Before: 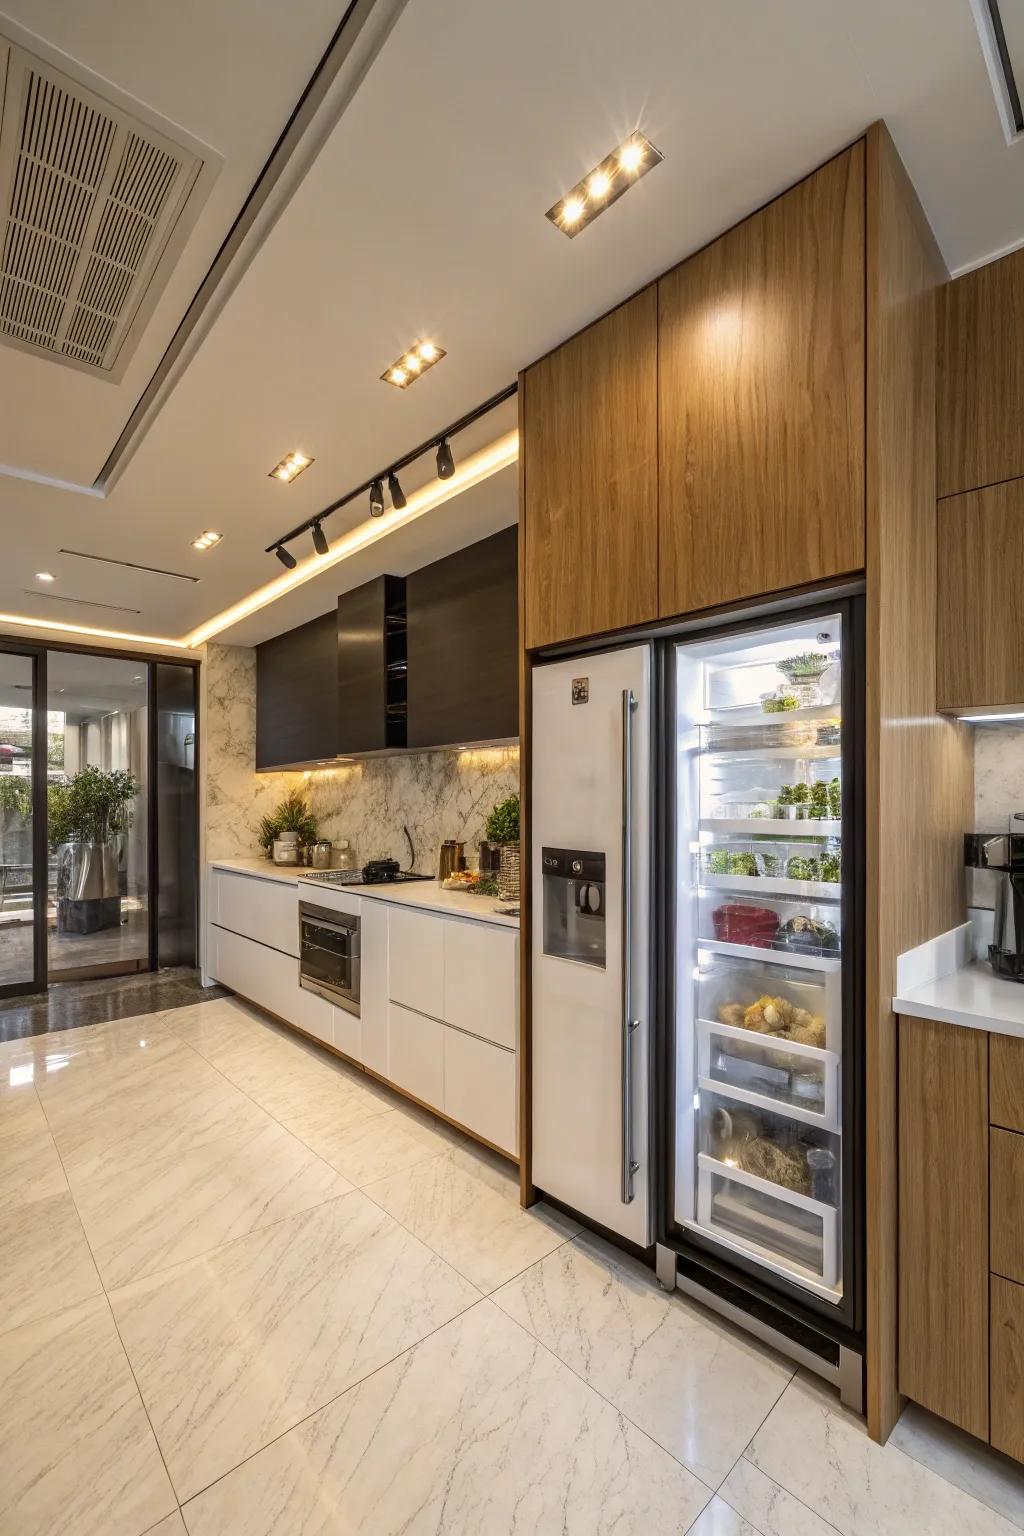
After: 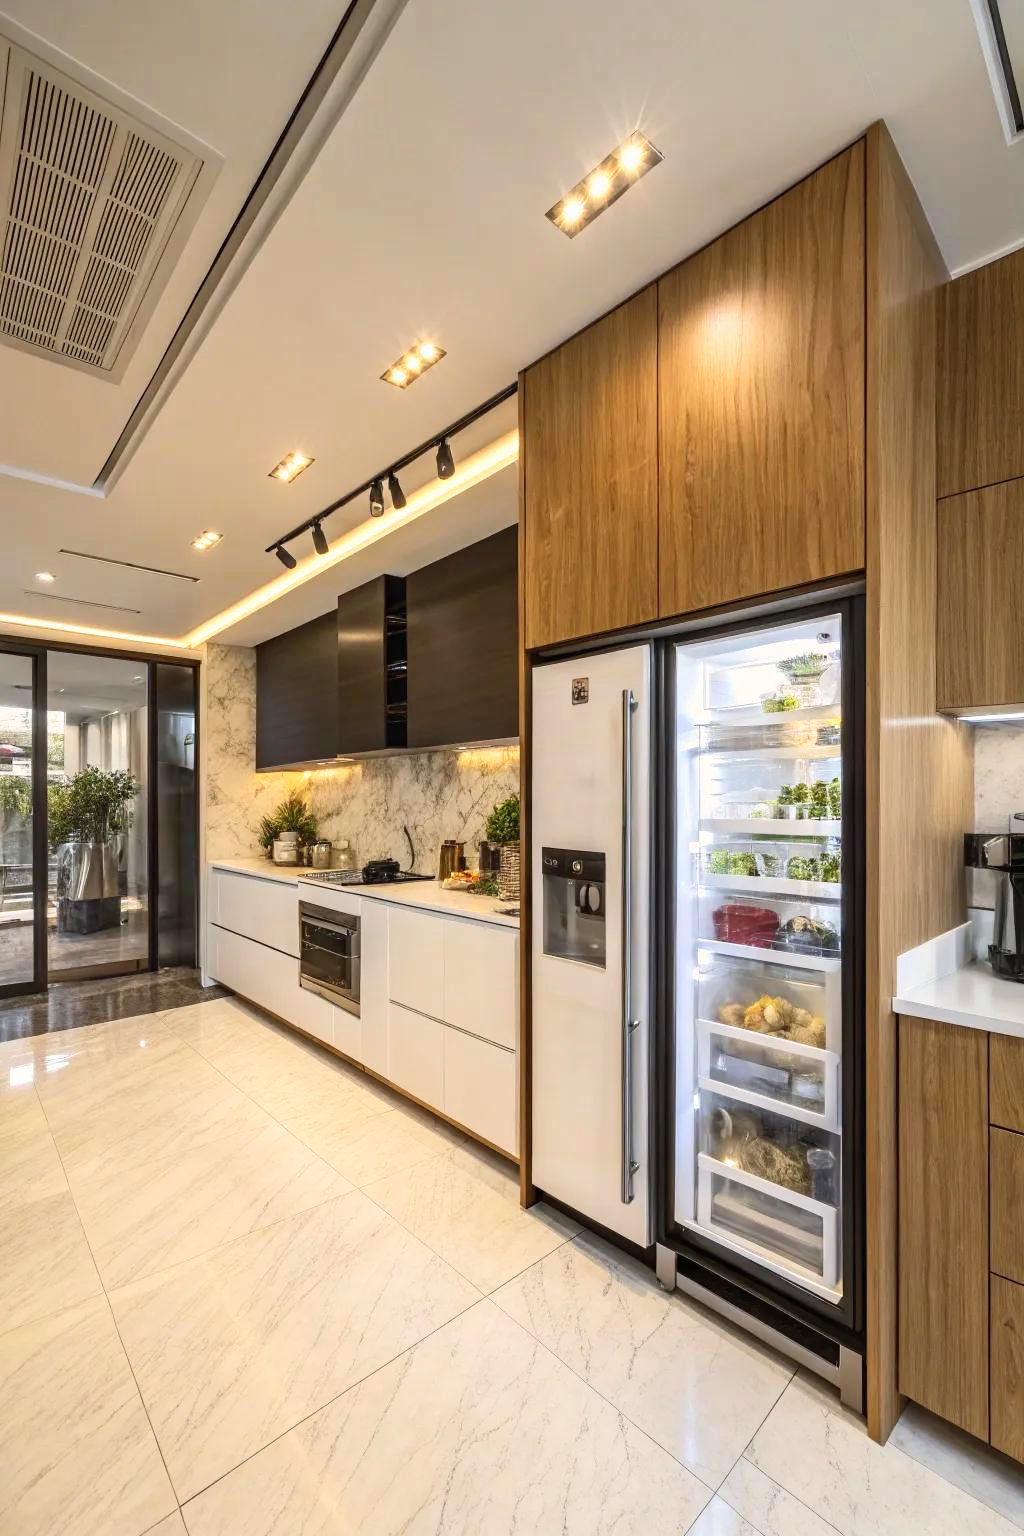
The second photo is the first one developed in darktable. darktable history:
contrast brightness saturation: contrast 0.201, brightness 0.146, saturation 0.149
